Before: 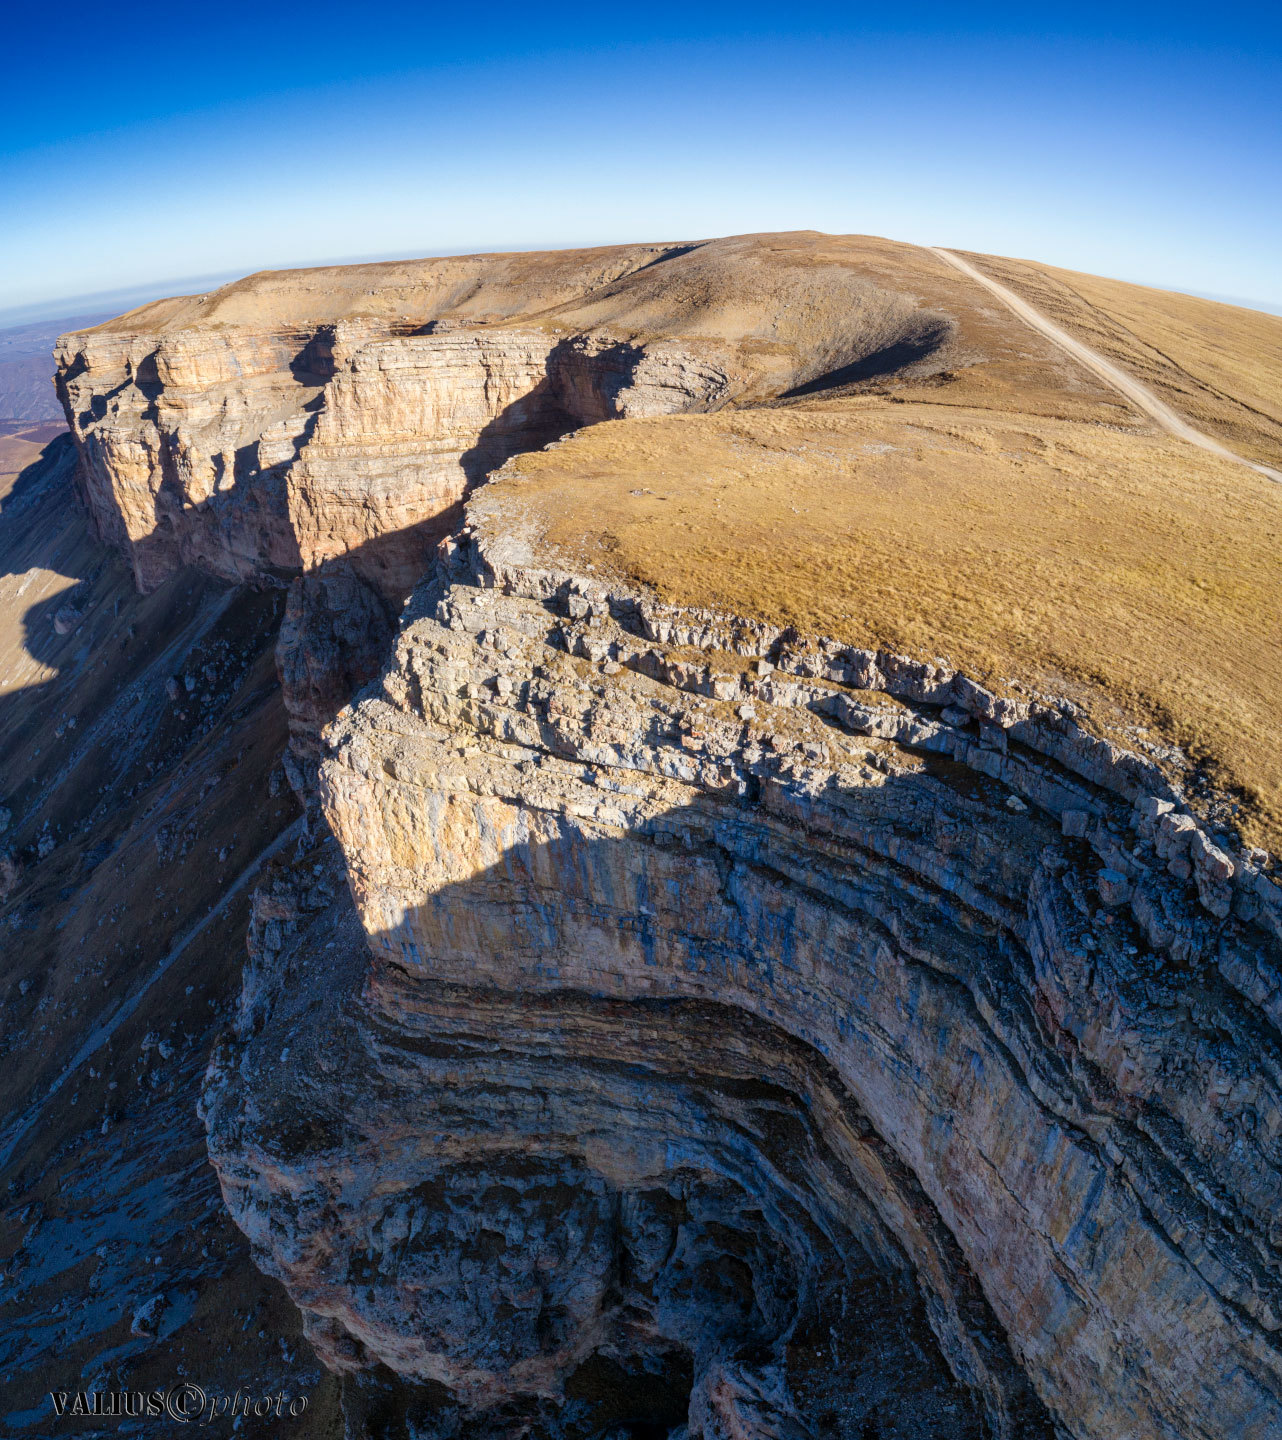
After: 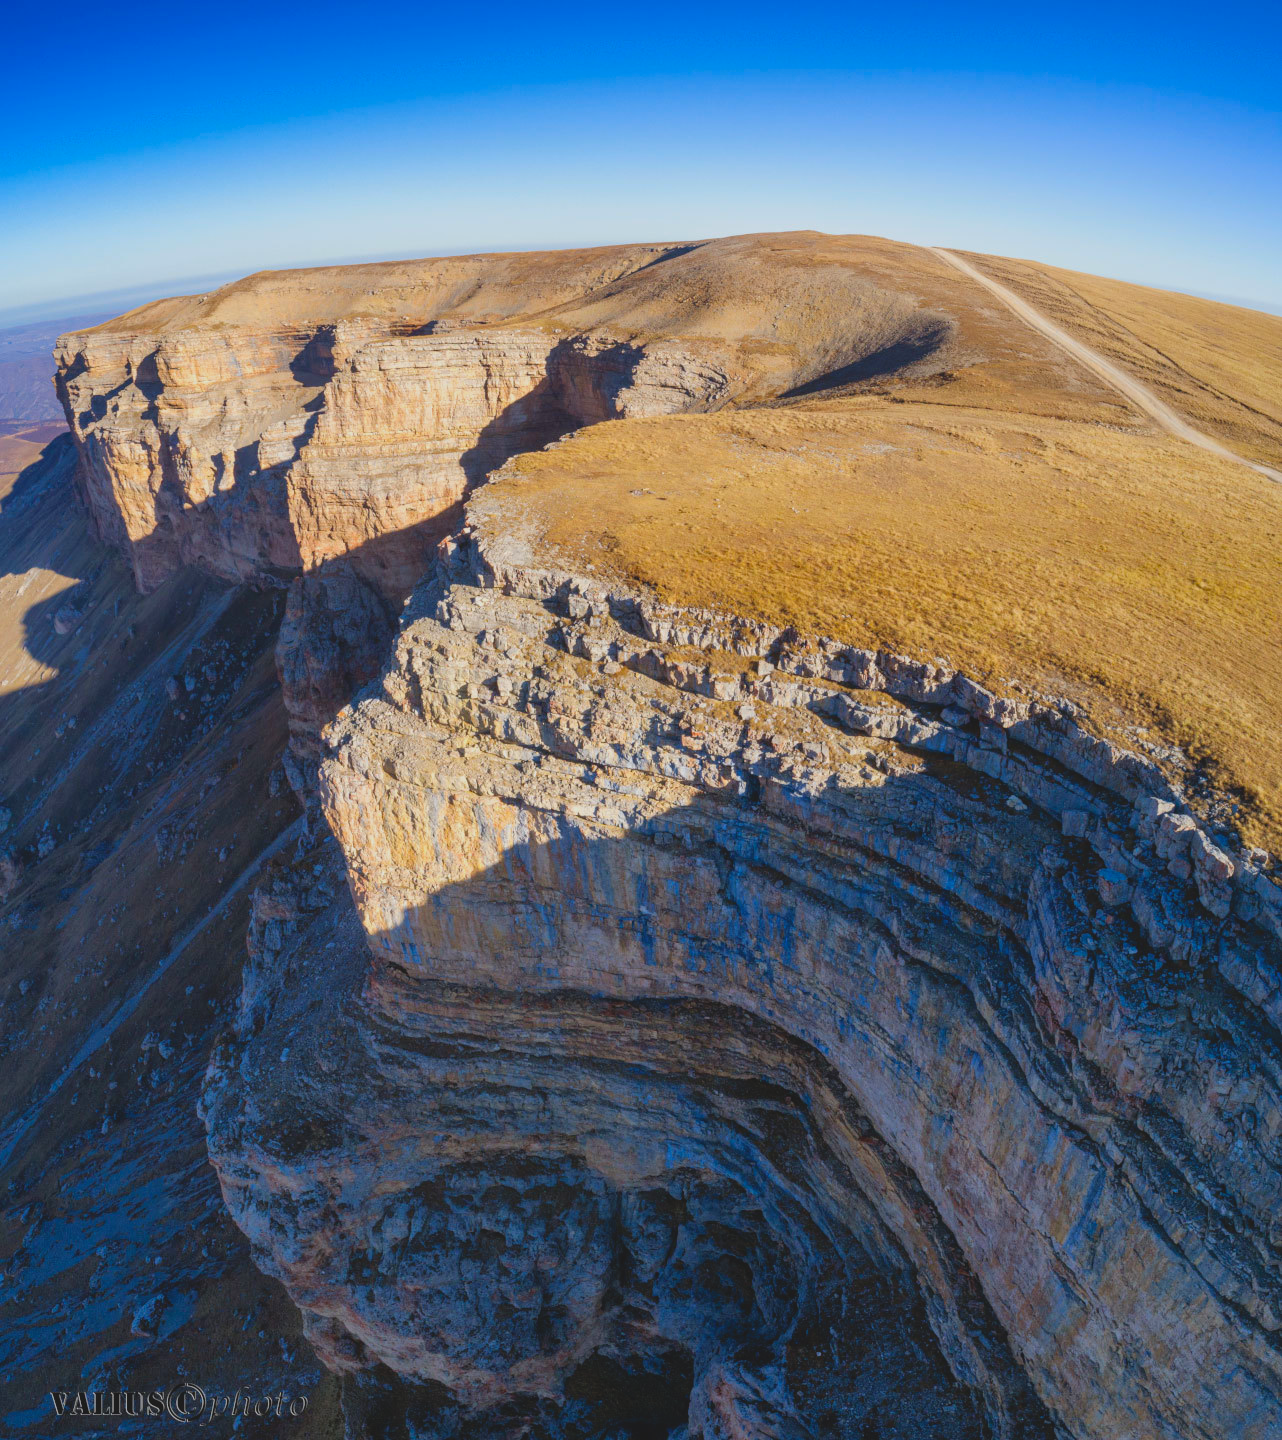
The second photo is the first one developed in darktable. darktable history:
contrast brightness saturation: contrast -0.2, saturation 0.185
